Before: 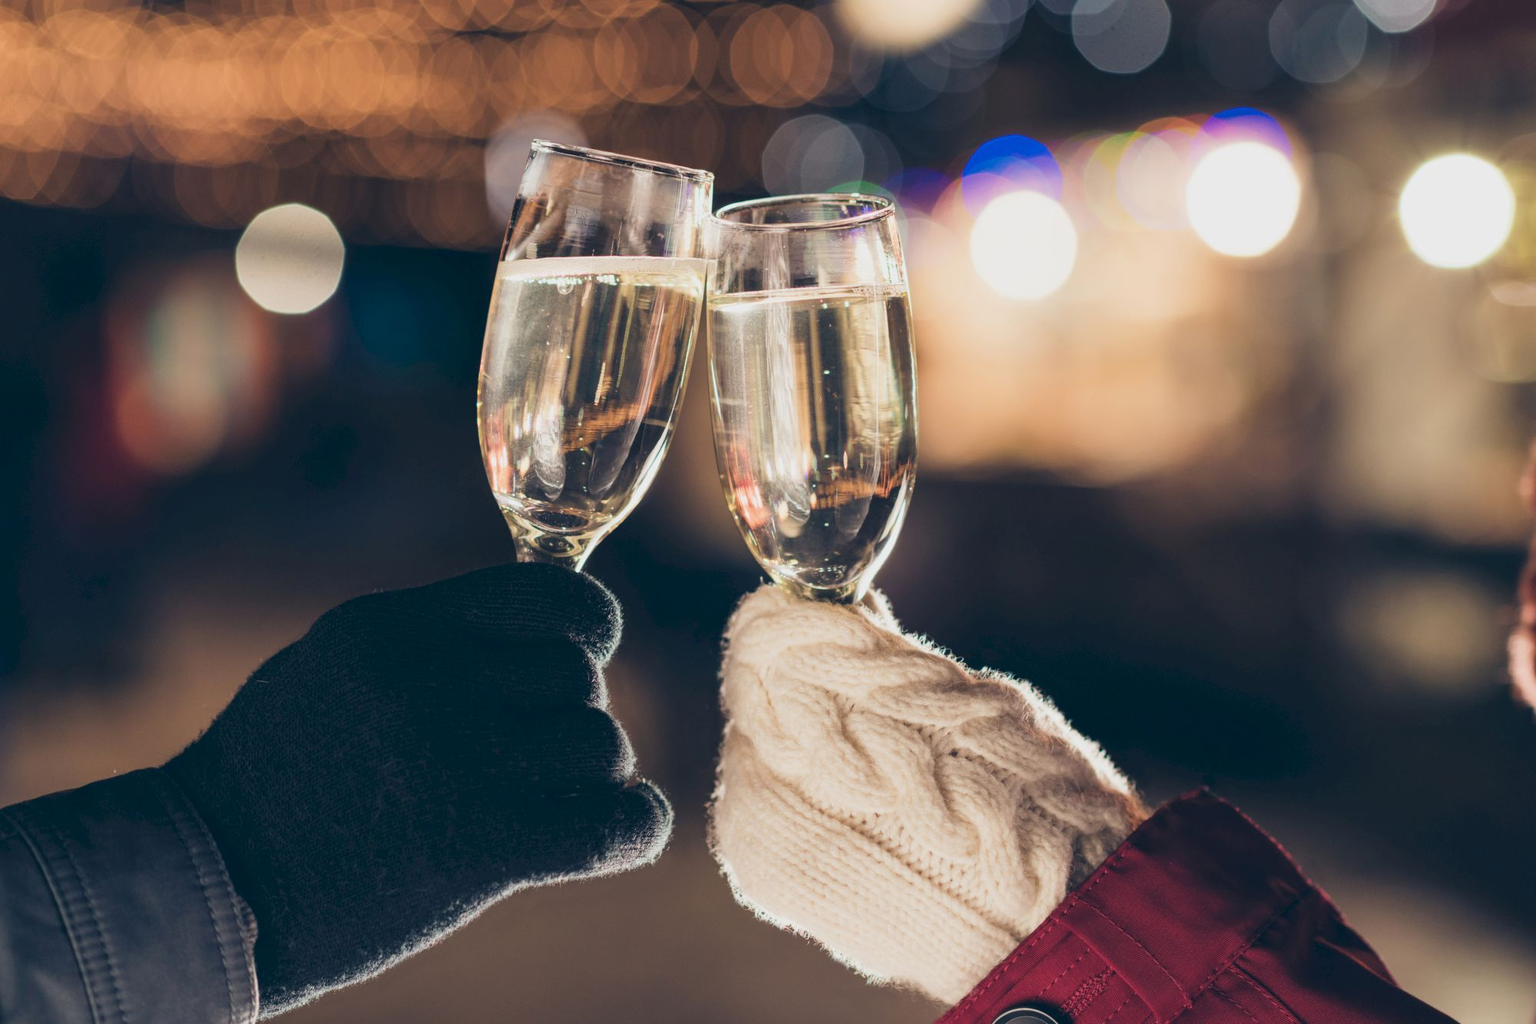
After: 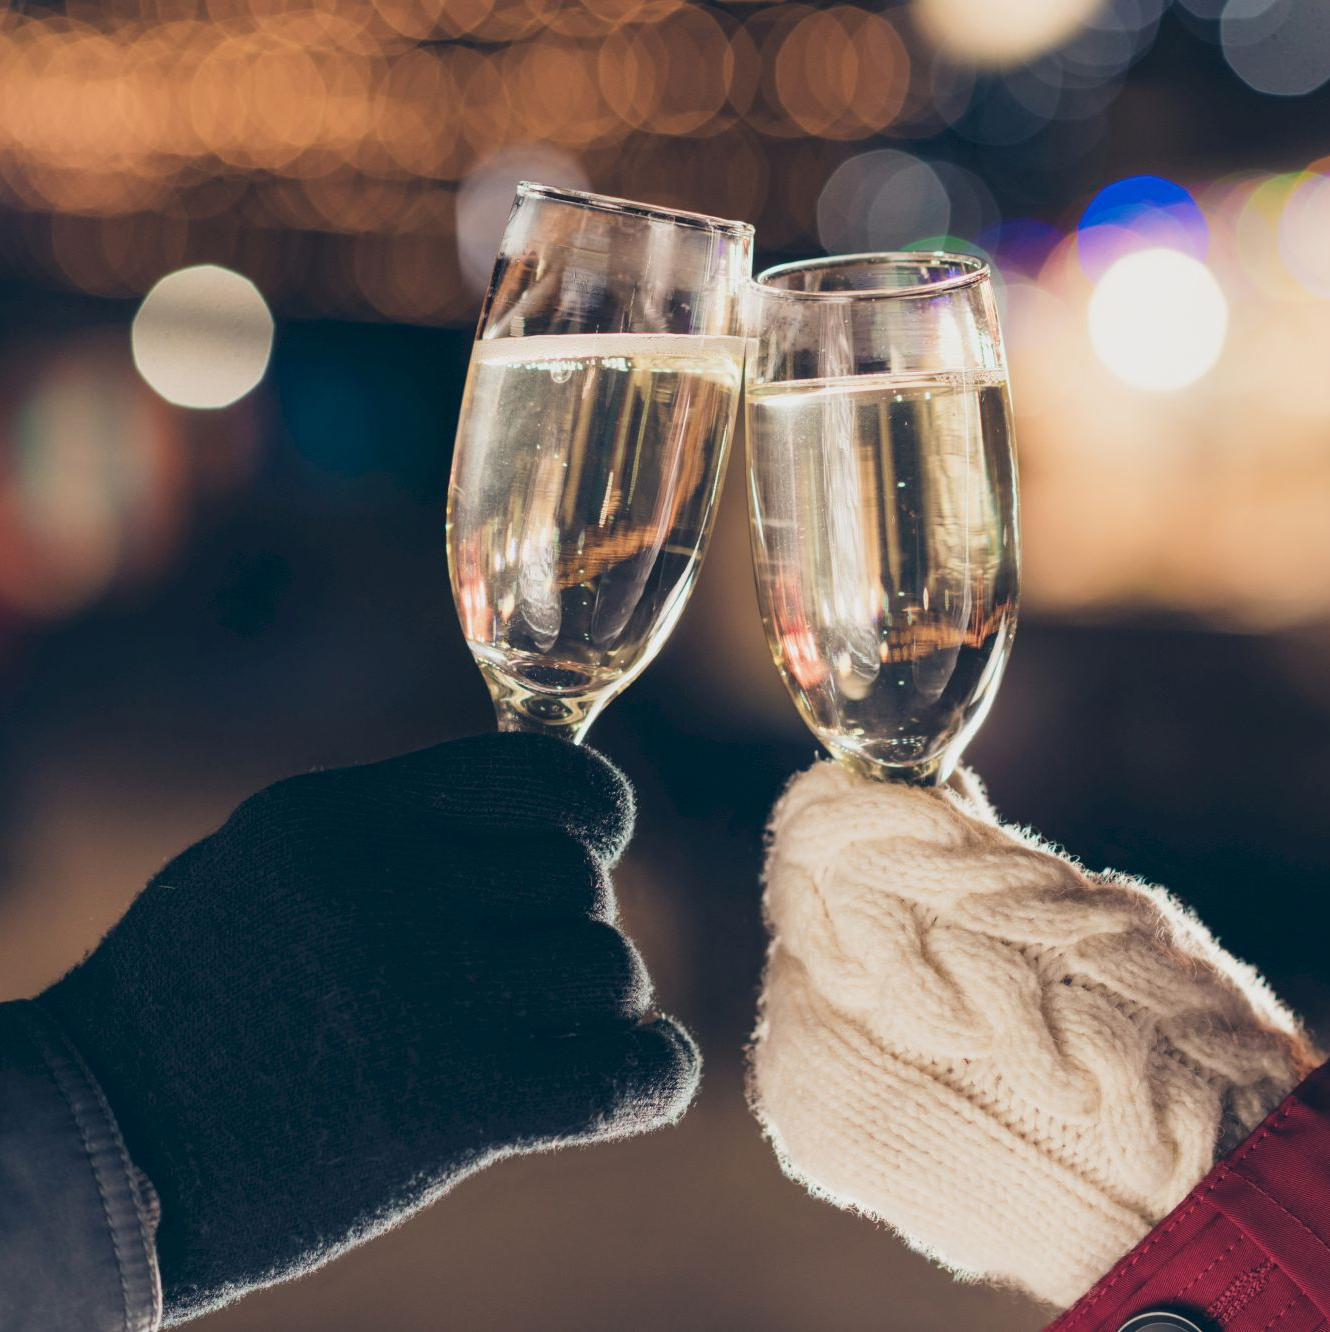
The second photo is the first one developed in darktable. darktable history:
crop and rotate: left 8.783%, right 24.686%
